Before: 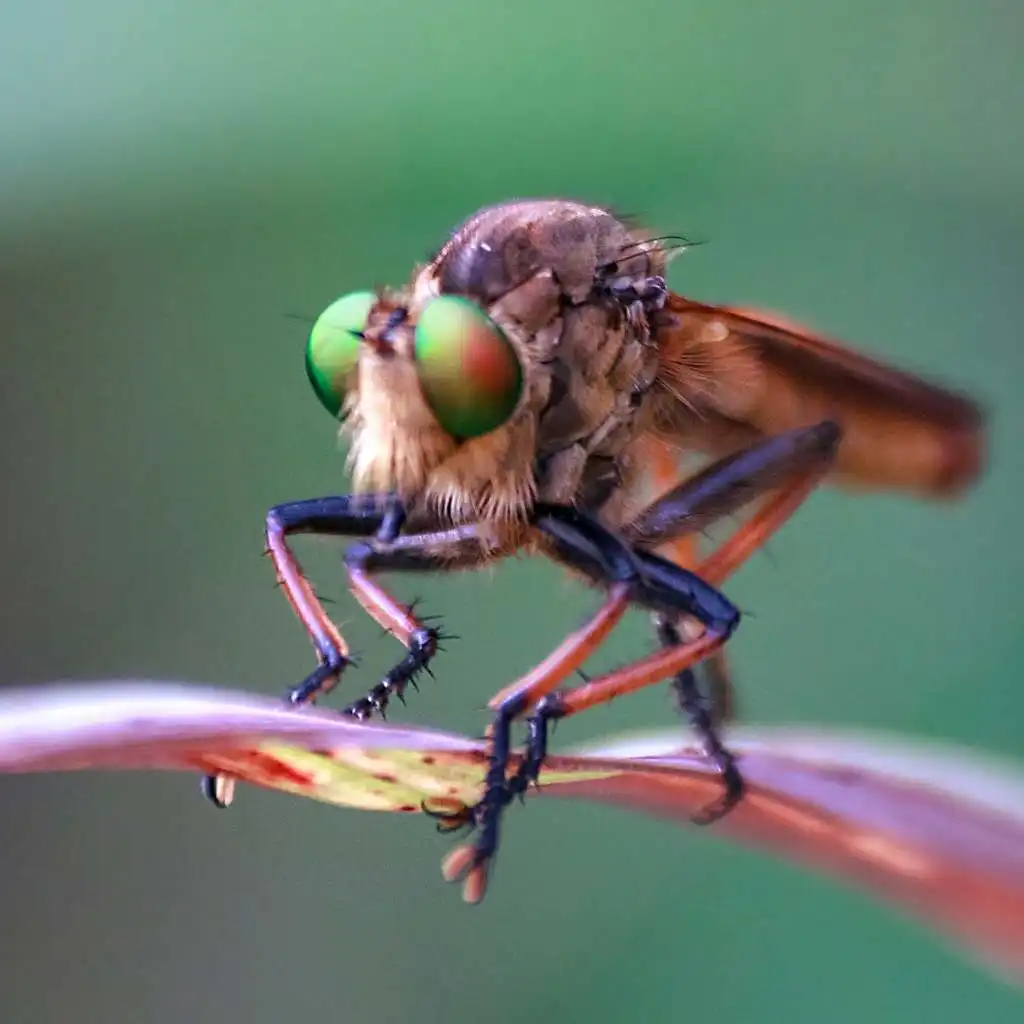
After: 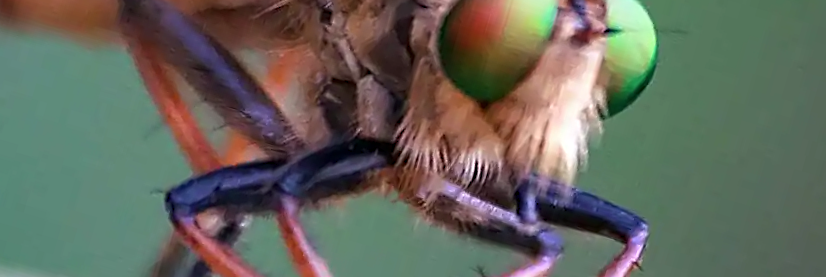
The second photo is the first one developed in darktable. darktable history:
contrast brightness saturation: saturation -0.05
crop and rotate: angle 16.12°, top 30.835%, bottom 35.653%
sharpen: on, module defaults
